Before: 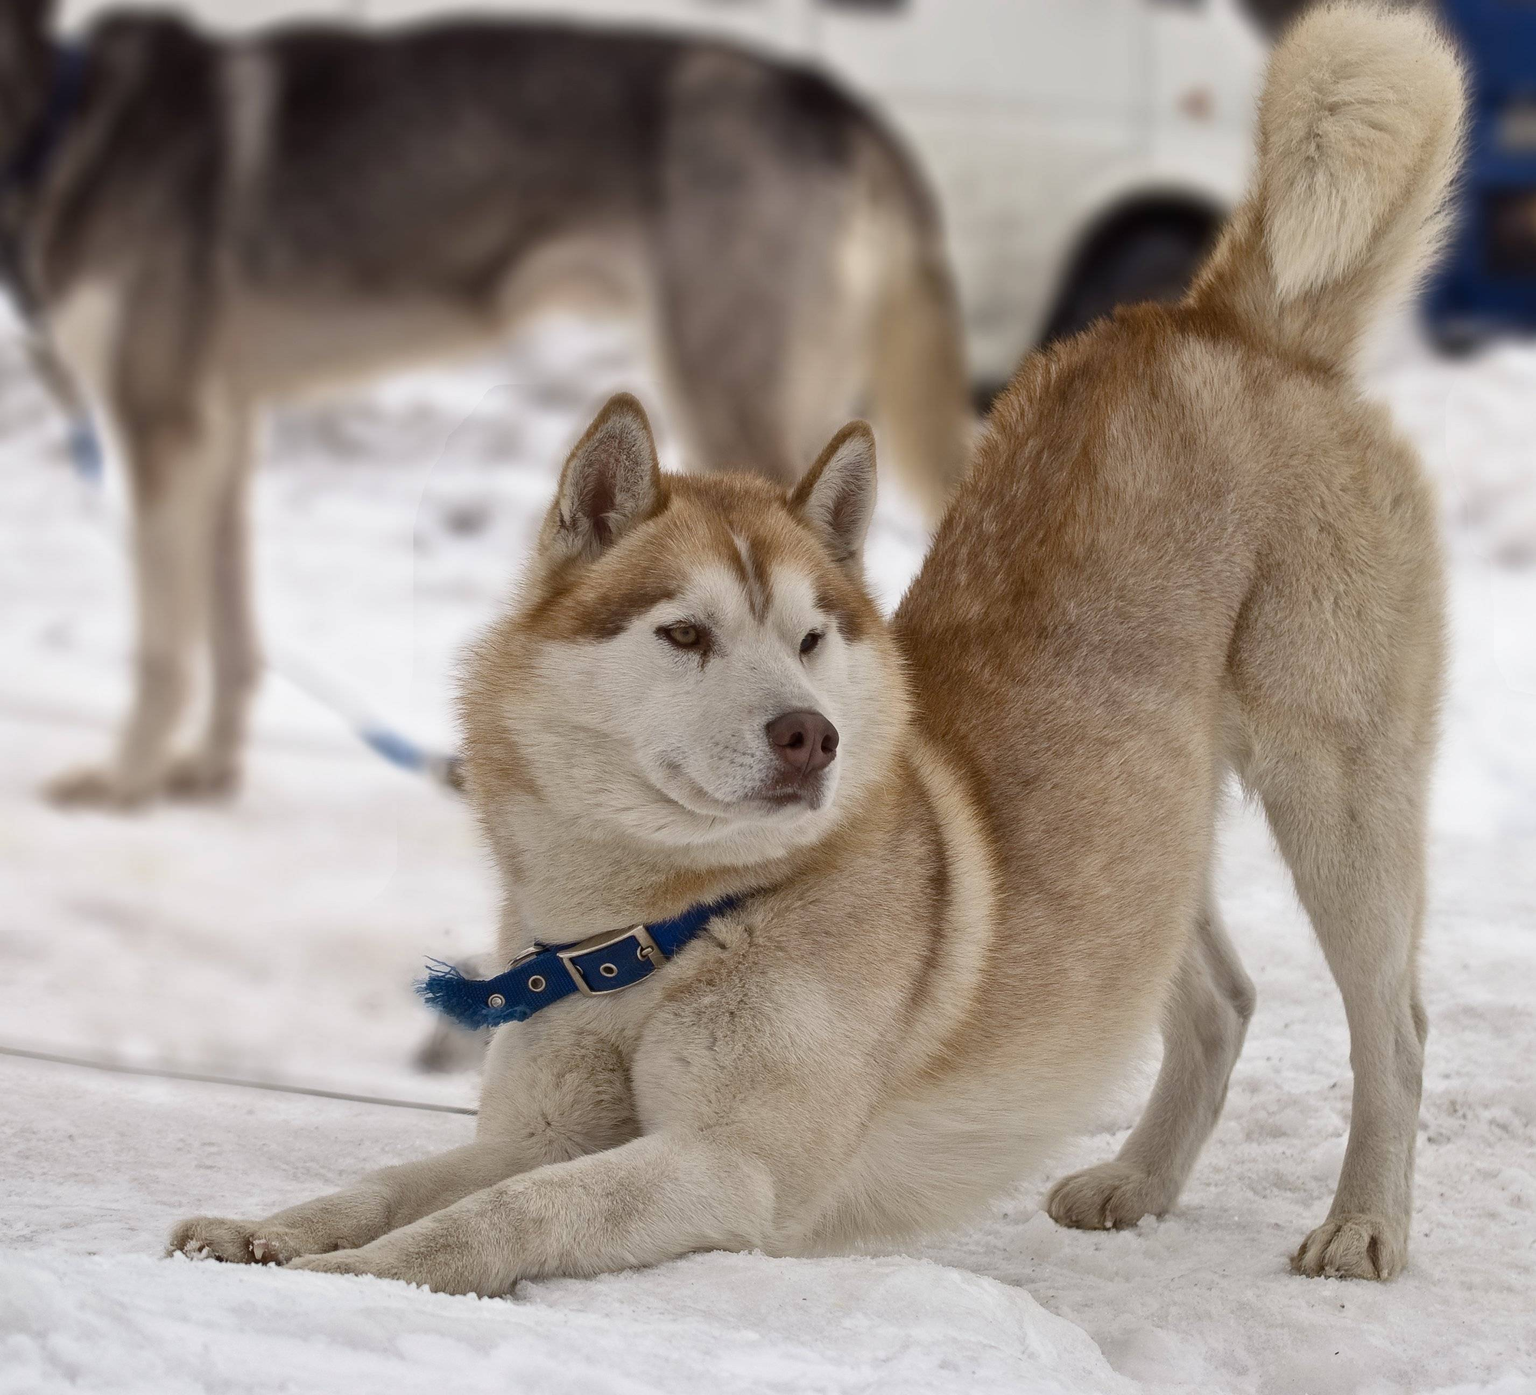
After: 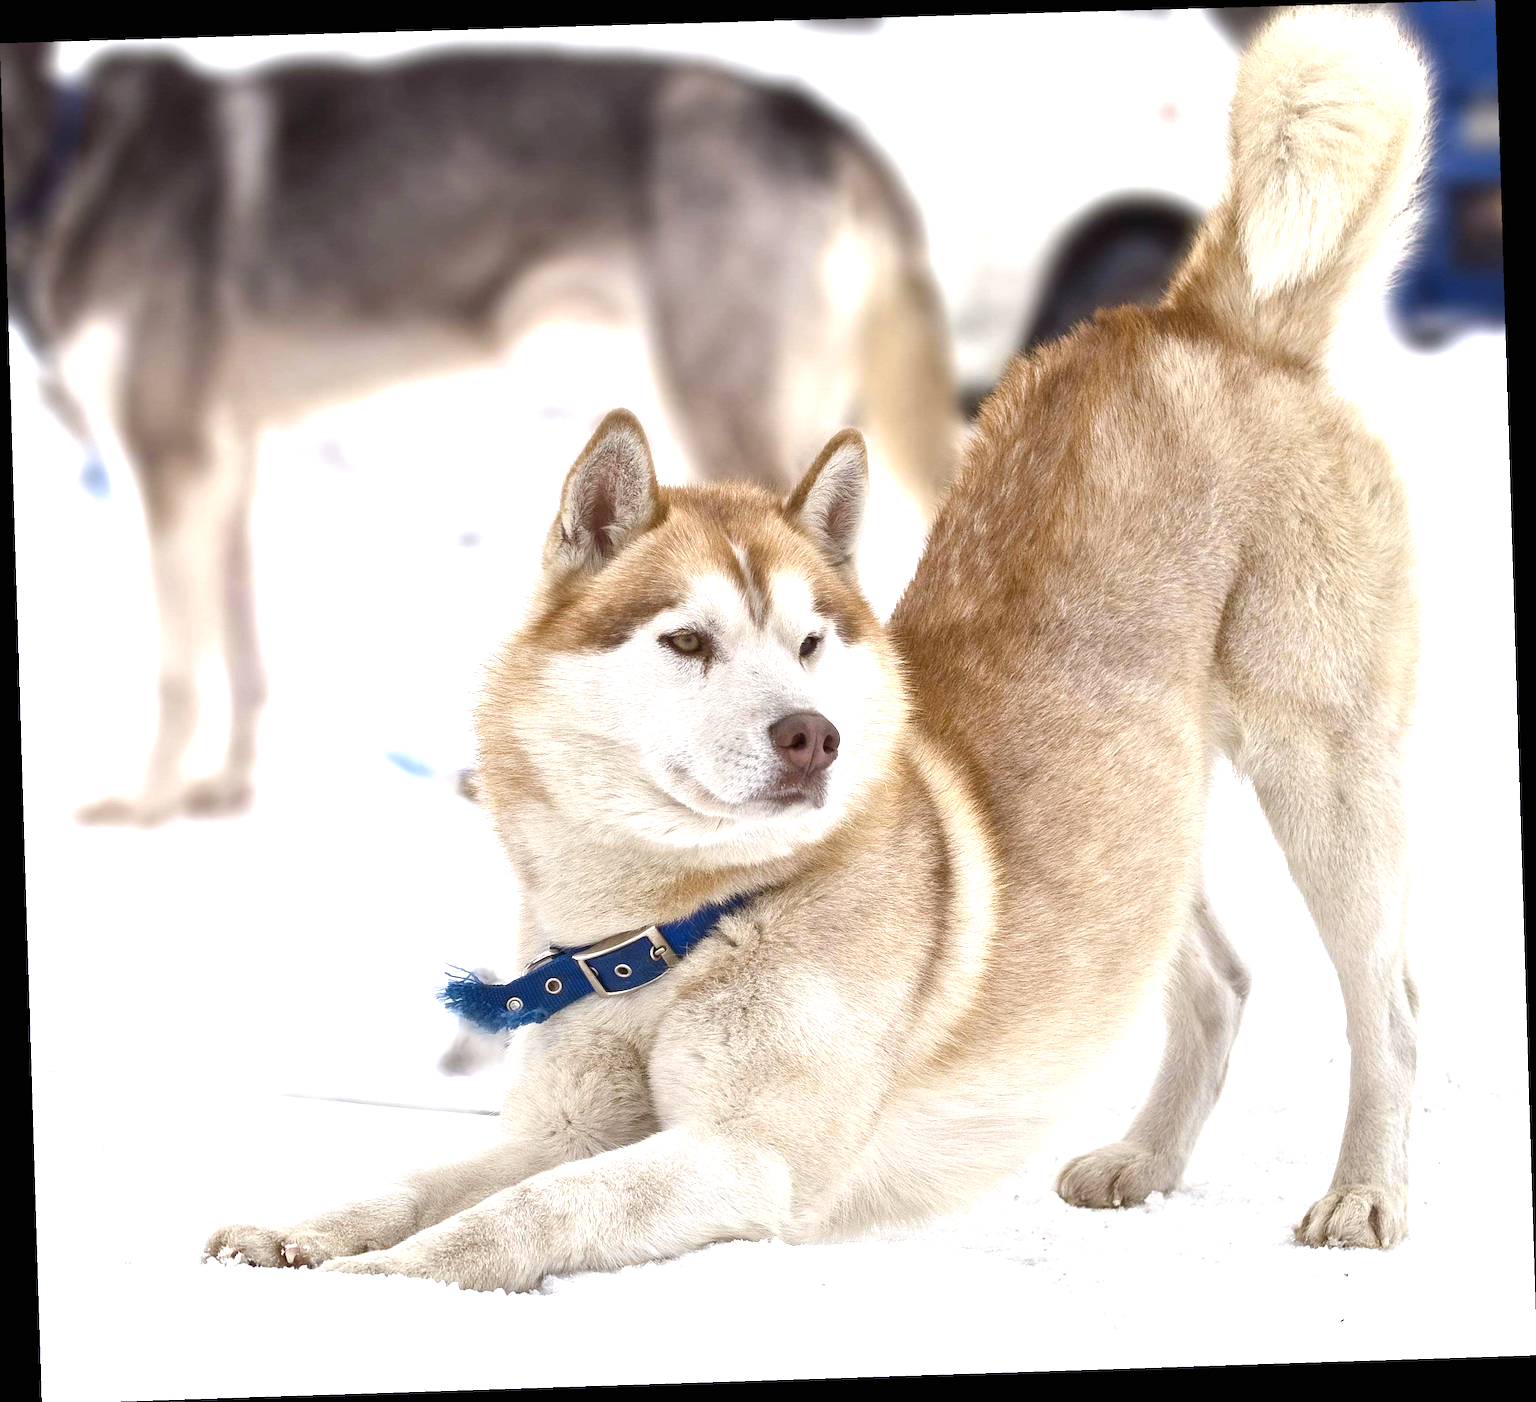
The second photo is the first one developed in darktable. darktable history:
rotate and perspective: rotation -1.77°, lens shift (horizontal) 0.004, automatic cropping off
exposure: black level correction 0, exposure 1.45 EV, compensate exposure bias true, compensate highlight preservation false
white balance: red 0.974, blue 1.044
